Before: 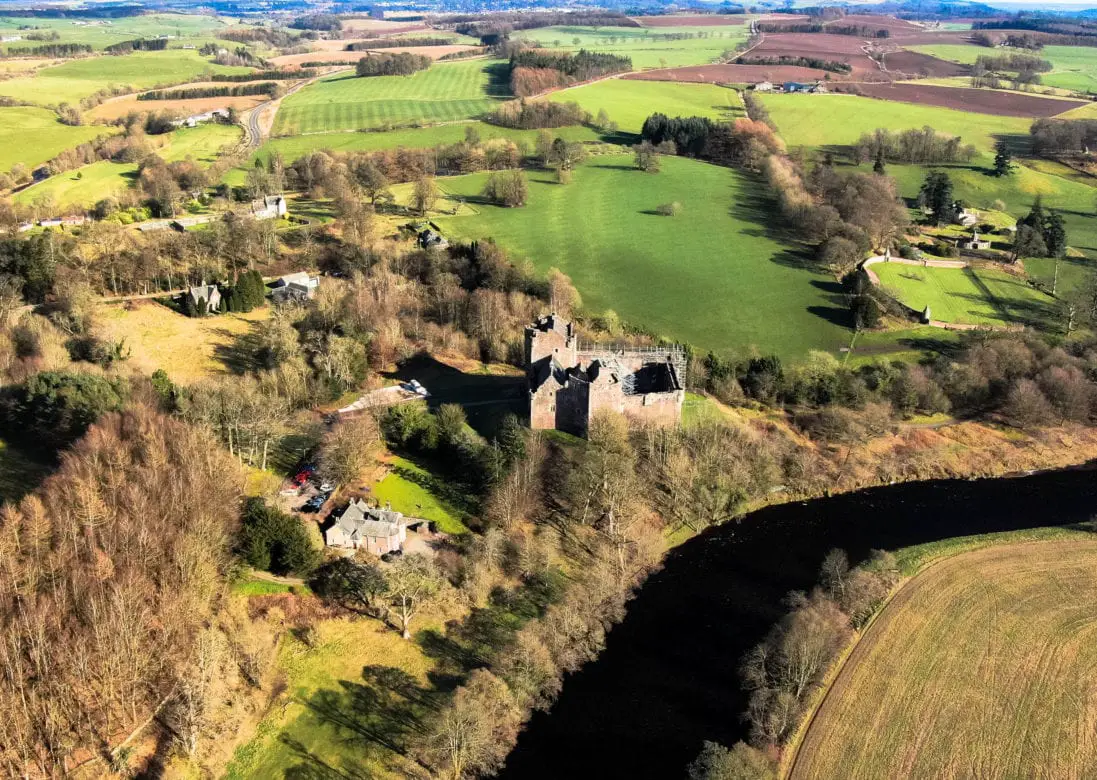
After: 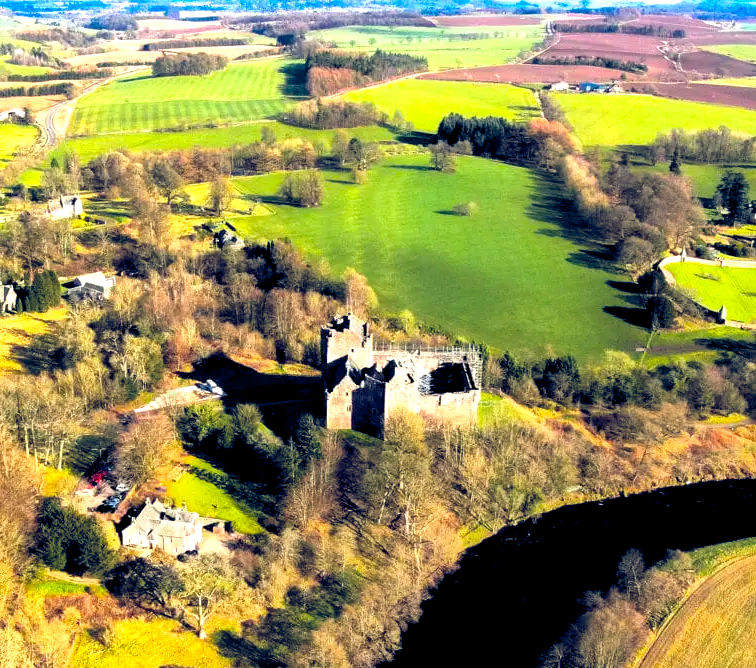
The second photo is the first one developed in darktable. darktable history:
color balance rgb: shadows lift › chroma 3.077%, shadows lift › hue 242.07°, global offset › luminance -0.277%, global offset › chroma 0.311%, global offset › hue 259.83°, perceptual saturation grading › global saturation 29.398%, global vibrance 20%
crop: left 18.646%, right 12.386%, bottom 14.346%
tone equalizer: -8 EV -0.725 EV, -7 EV -0.712 EV, -6 EV -0.602 EV, -5 EV -0.362 EV, -3 EV 0.394 EV, -2 EV 0.6 EV, -1 EV 0.695 EV, +0 EV 0.724 EV, mask exposure compensation -0.514 EV
